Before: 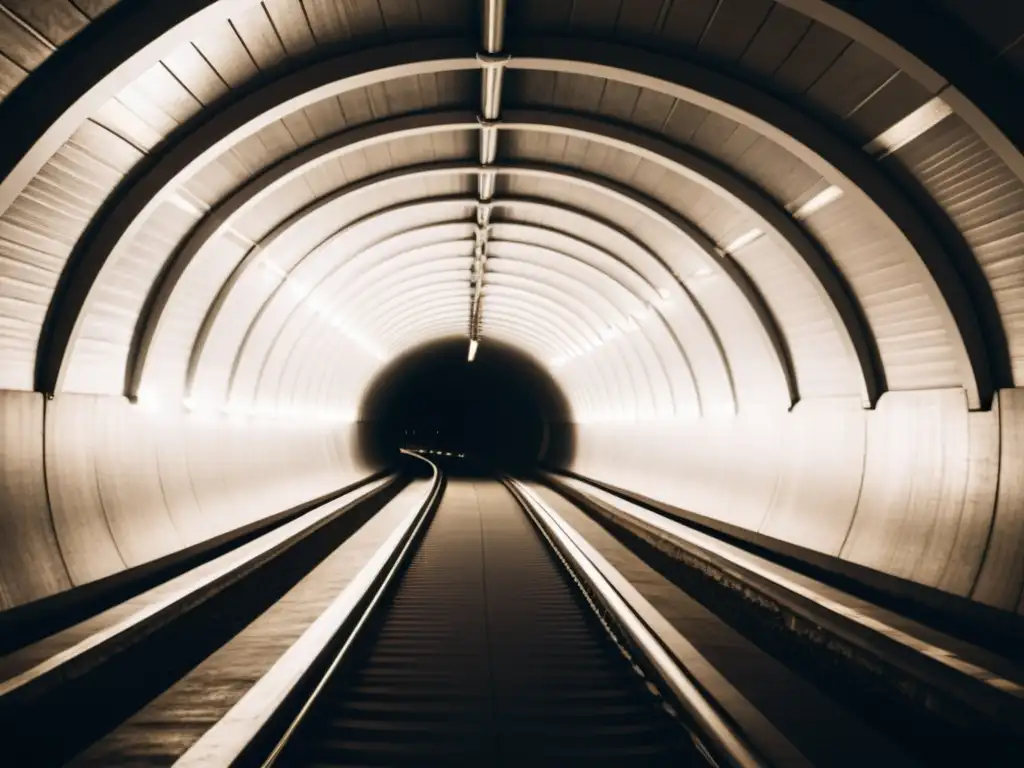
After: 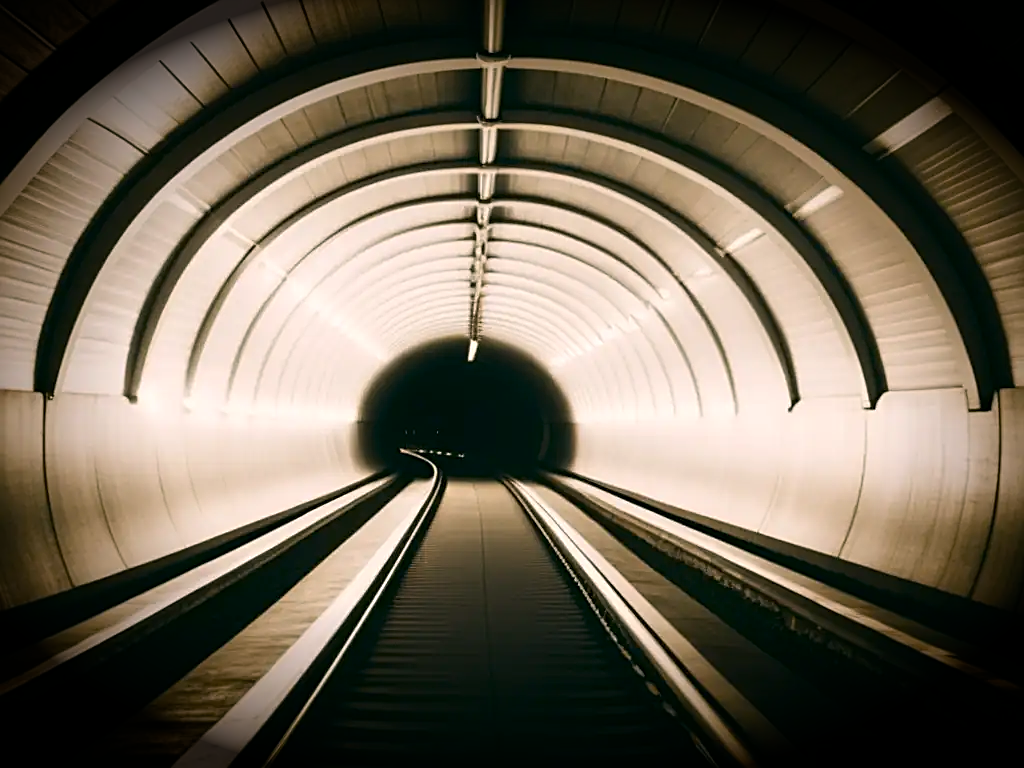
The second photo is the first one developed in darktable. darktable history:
sharpen: on, module defaults
color correction: highlights a* 4.4, highlights b* 4.93, shadows a* -7.17, shadows b* 4.78
vignetting: fall-off start 70.78%, brightness -0.982, saturation 0.491, width/height ratio 1.334
